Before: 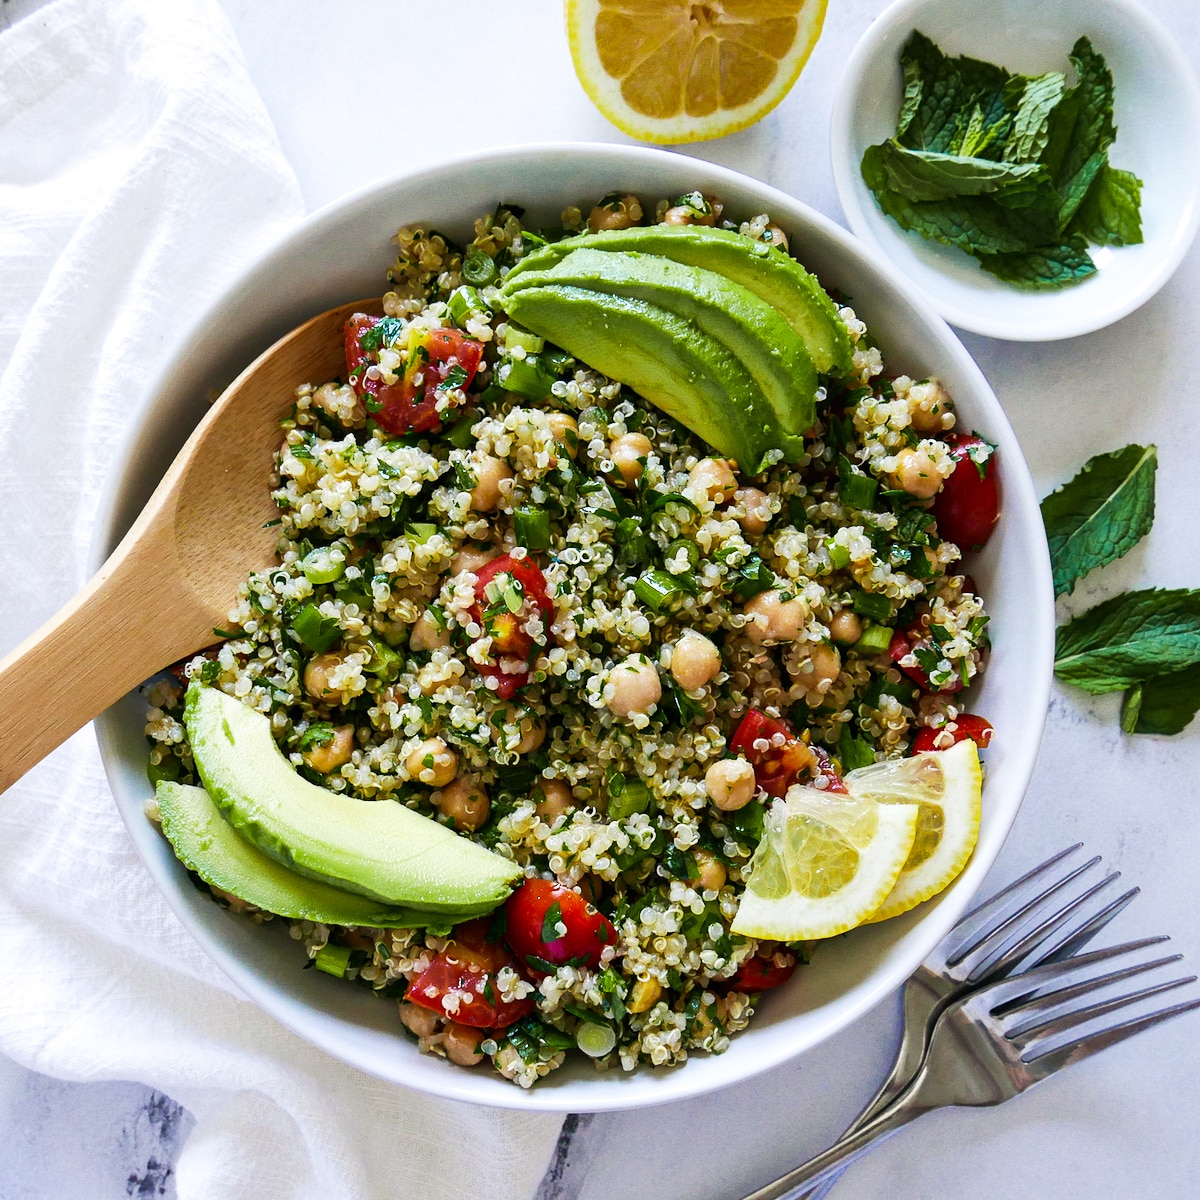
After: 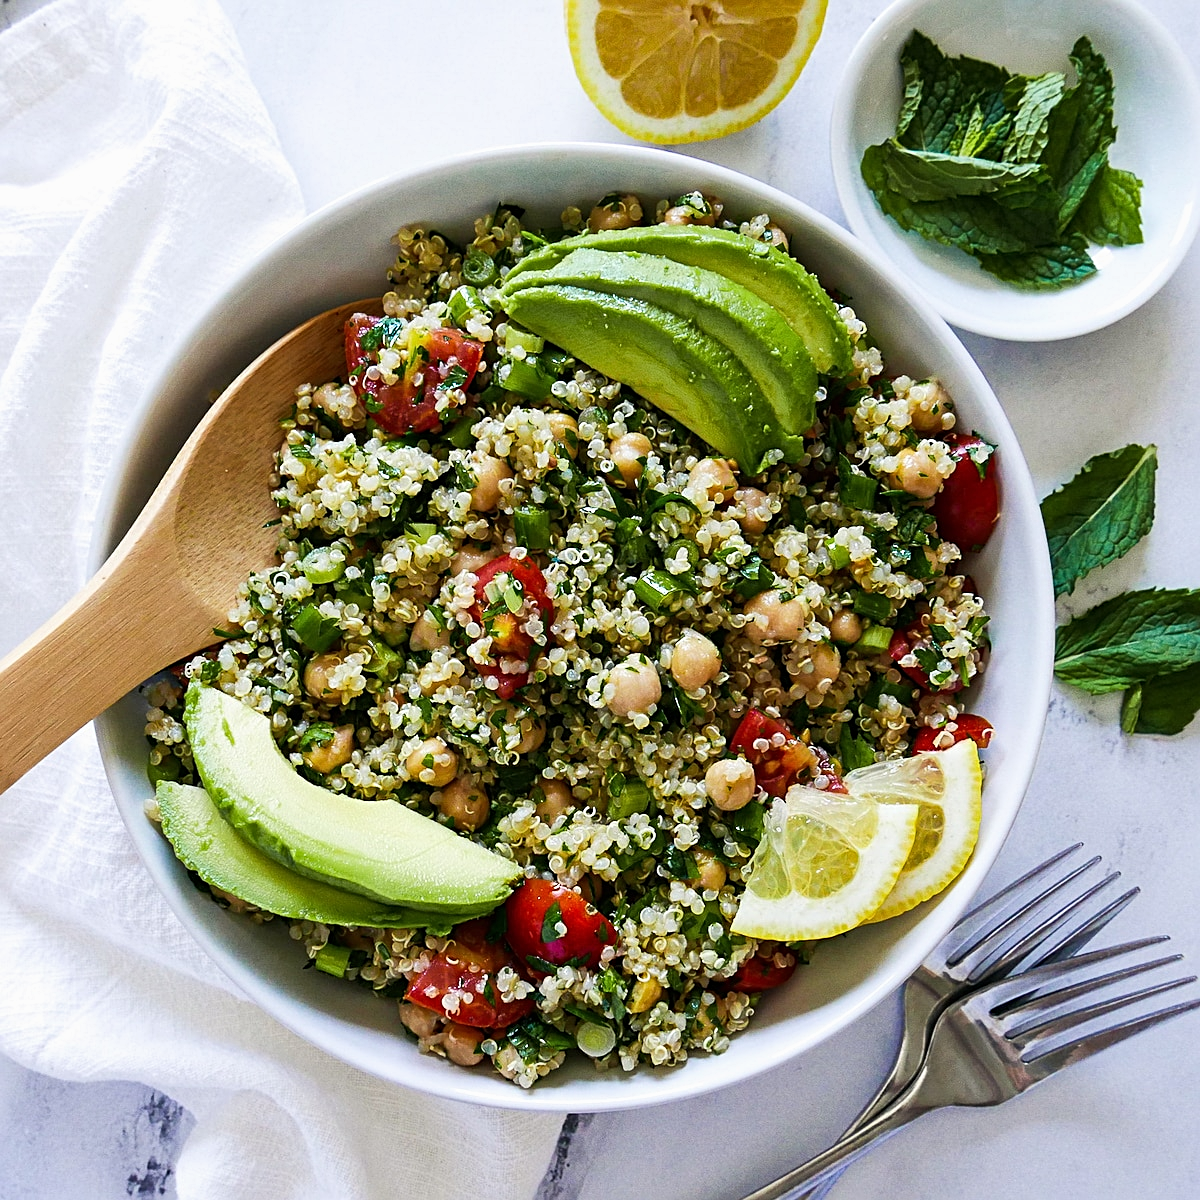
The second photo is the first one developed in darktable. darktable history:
sharpen: radius 2.215, amount 0.388, threshold 0.035
exposure: exposure -0.044 EV, compensate highlight preservation false
